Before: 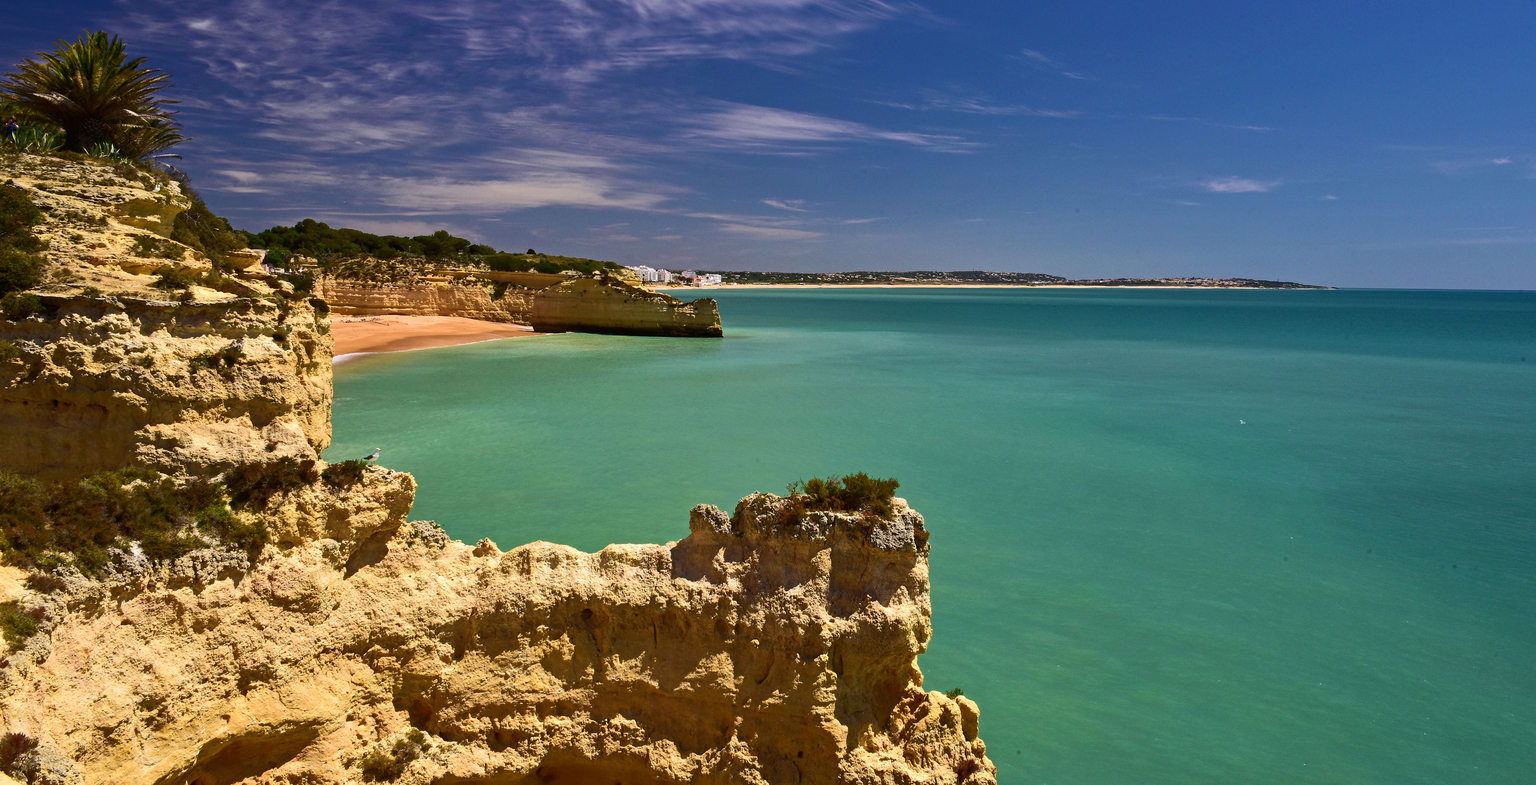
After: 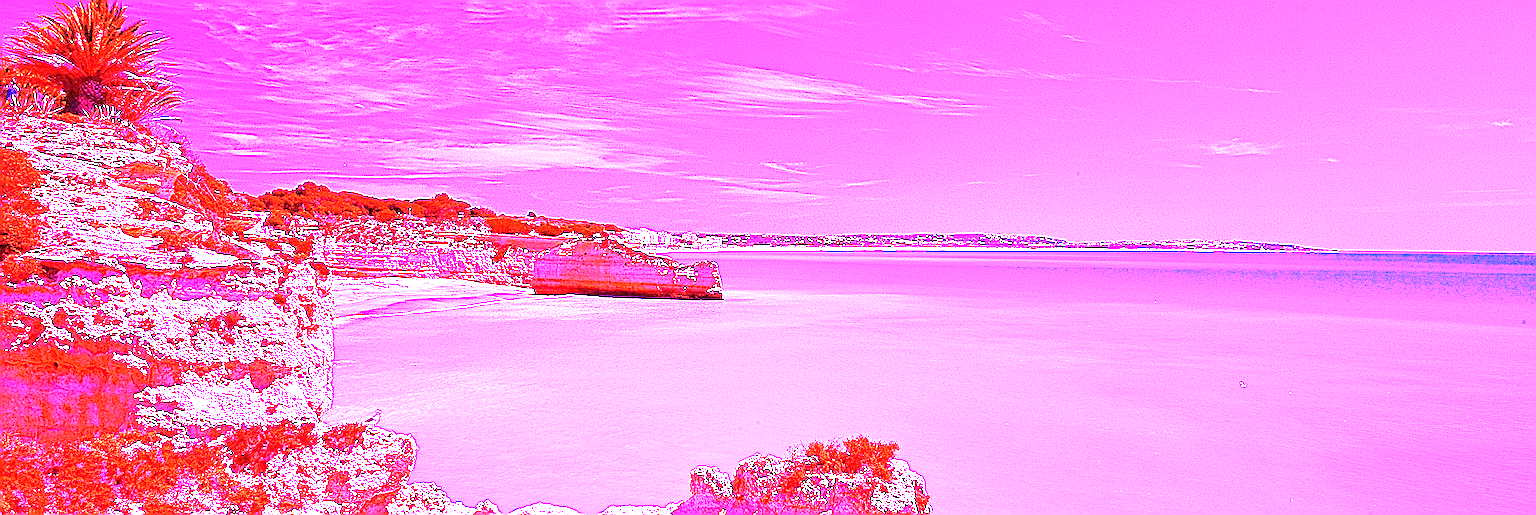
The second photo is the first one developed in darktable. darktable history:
crop and rotate: top 4.848%, bottom 29.503%
sharpen: on, module defaults
white balance: red 8, blue 8
exposure: exposure 1 EV, compensate highlight preservation false
